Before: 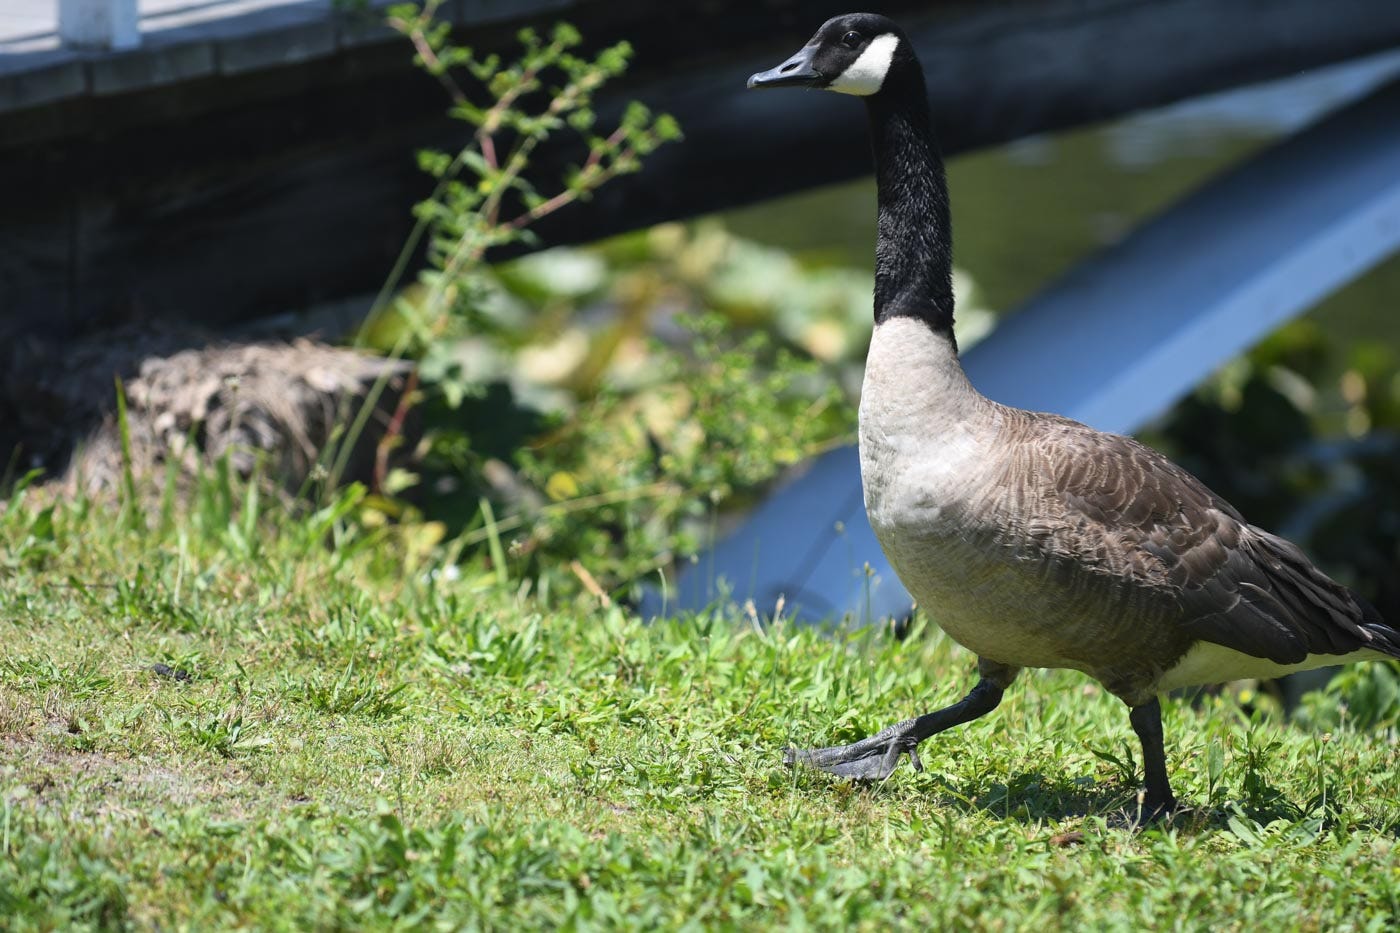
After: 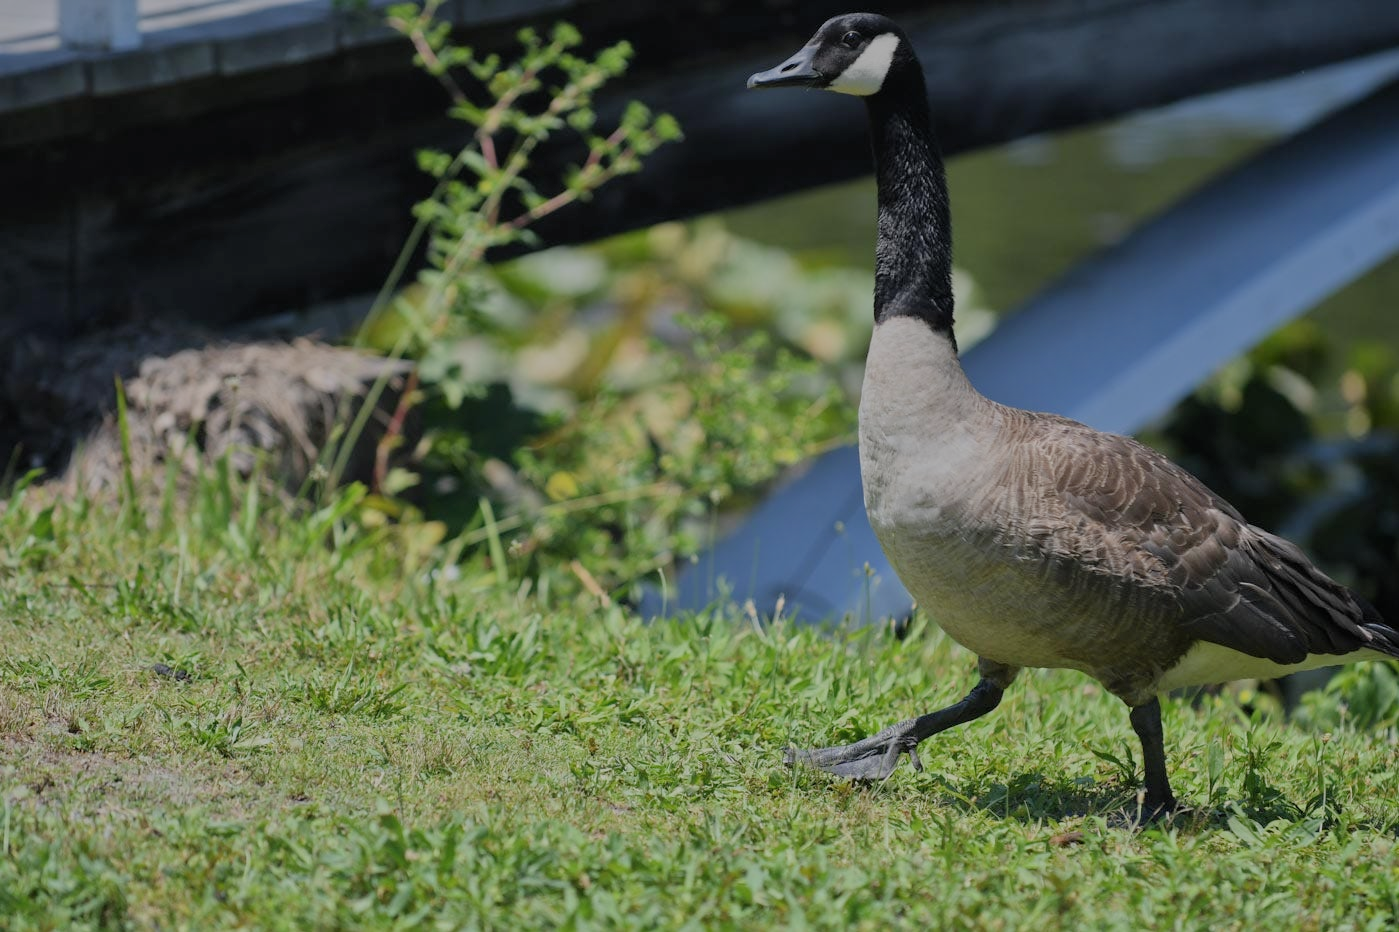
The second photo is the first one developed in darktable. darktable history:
tone equalizer: -8 EV -0.017 EV, -7 EV 0.024 EV, -6 EV -0.006 EV, -5 EV 0.007 EV, -4 EV -0.05 EV, -3 EV -0.238 EV, -2 EV -0.685 EV, -1 EV -0.987 EV, +0 EV -0.94 EV, smoothing diameter 2.19%, edges refinement/feathering 16.66, mask exposure compensation -1.57 EV, filter diffusion 5
filmic rgb: middle gray luminance 18.32%, black relative exposure -10.42 EV, white relative exposure 3.4 EV, target black luminance 0%, hardness 6.05, latitude 98.52%, contrast 0.845, shadows ↔ highlights balance 0.362%
